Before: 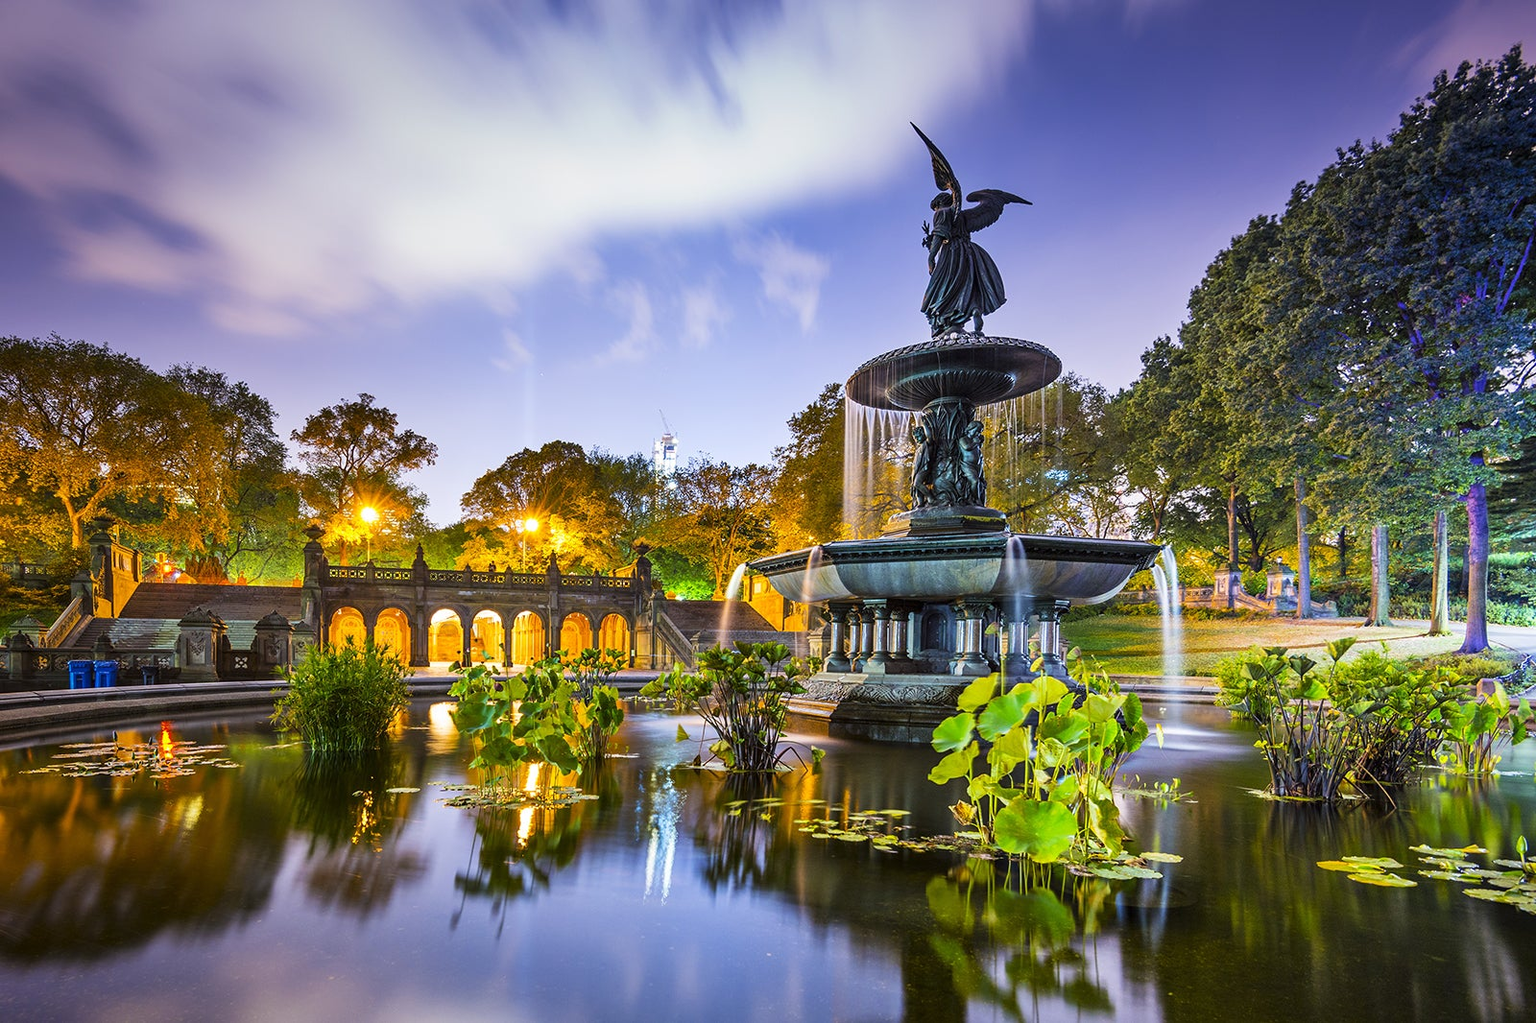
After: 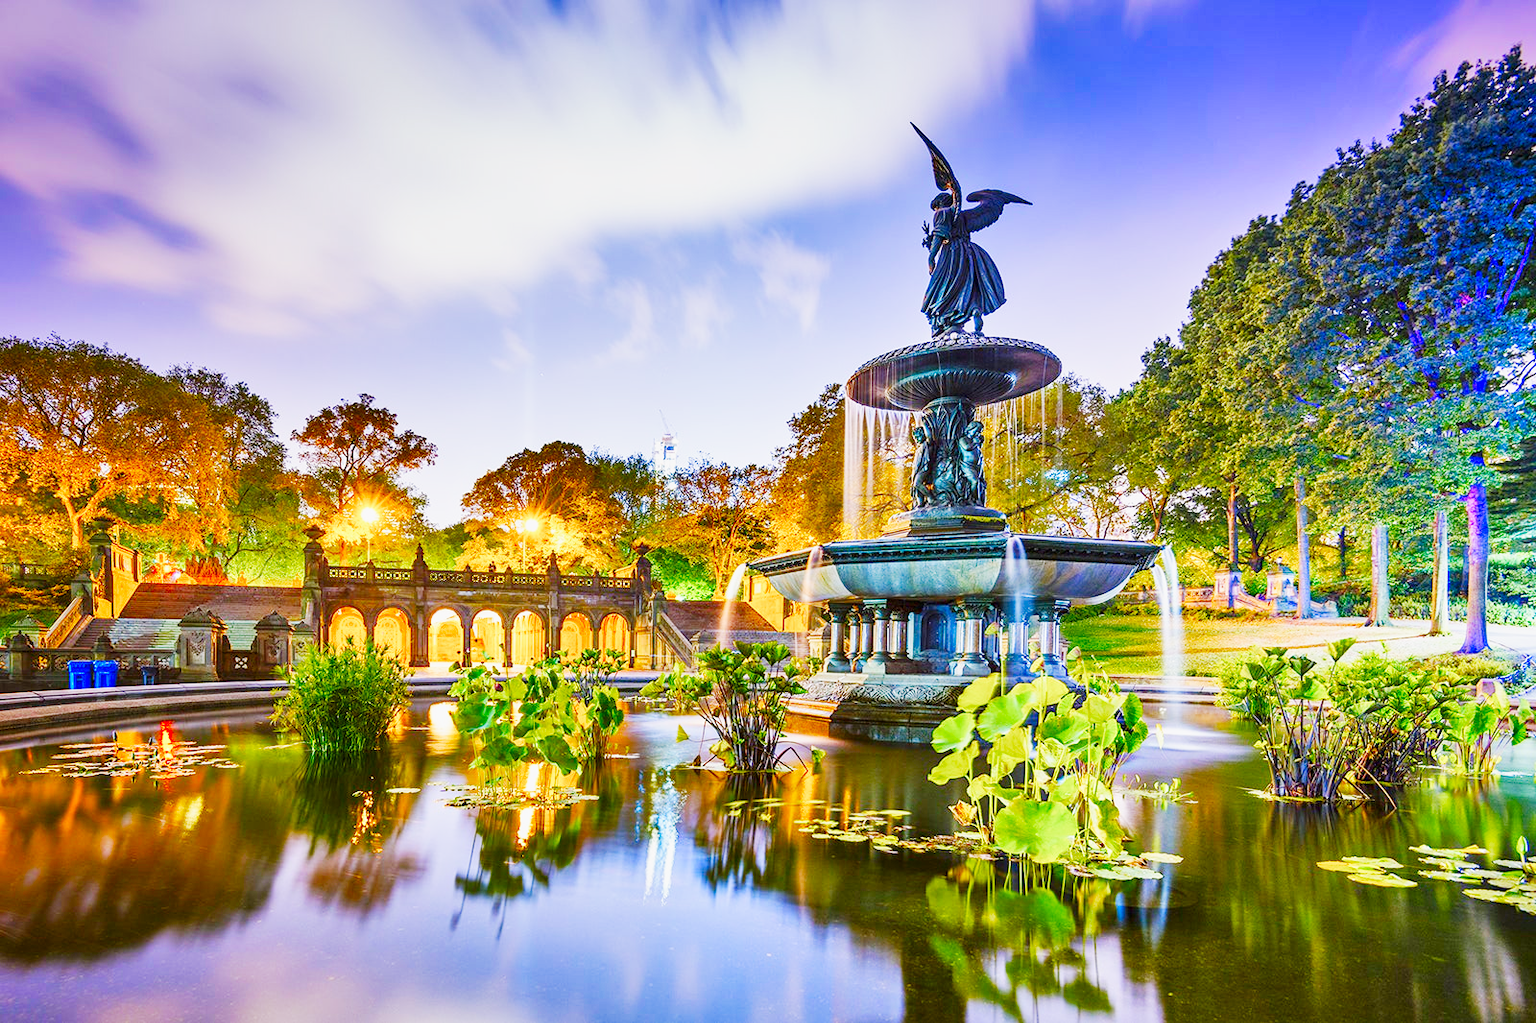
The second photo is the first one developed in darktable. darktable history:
shadows and highlights: soften with gaussian
color balance rgb: shadows lift › chroma 1%, shadows lift › hue 113°, highlights gain › chroma 0.2%, highlights gain › hue 333°, perceptual saturation grading › global saturation 20%, perceptual saturation grading › highlights -50%, perceptual saturation grading › shadows 25%, contrast -30%
base curve: curves: ch0 [(0, 0) (0.007, 0.004) (0.027, 0.03) (0.046, 0.07) (0.207, 0.54) (0.442, 0.872) (0.673, 0.972) (1, 1)], preserve colors none
contrast brightness saturation: saturation 0.18
